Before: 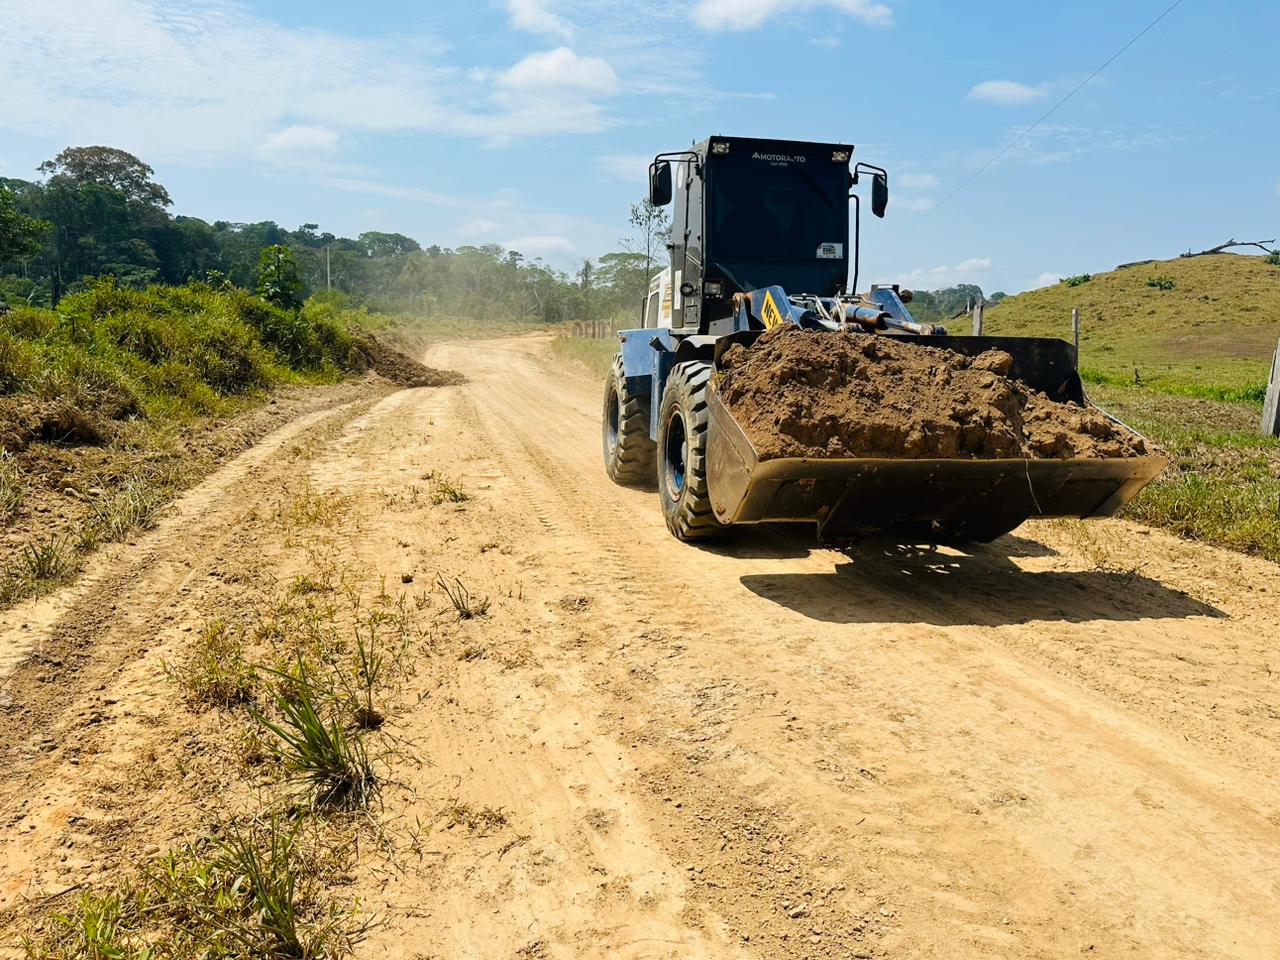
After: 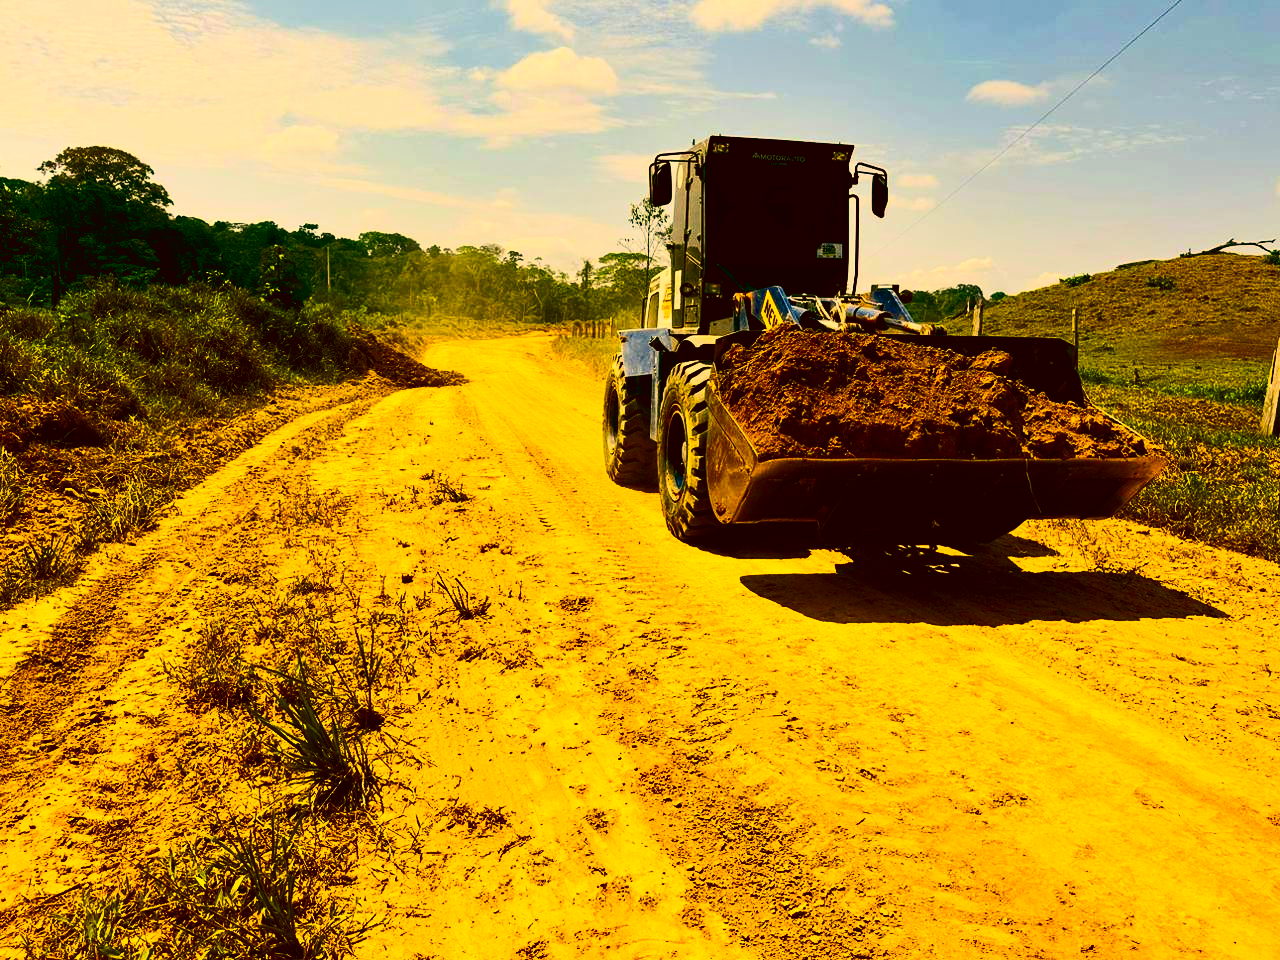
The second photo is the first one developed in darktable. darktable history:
color correction: highlights a* 10.69, highlights b* 30.06, shadows a* 2.84, shadows b* 17.9, saturation 1.72
shadows and highlights: low approximation 0.01, soften with gaussian
color balance rgb: shadows lift › luminance -7.513%, shadows lift › chroma 2.248%, shadows lift › hue 167.48°, power › hue 328.94°, global offset › luminance -0.501%, linear chroma grading › global chroma 14.933%, perceptual saturation grading › global saturation 9.016%, perceptual saturation grading › highlights -13.514%, perceptual saturation grading › mid-tones 14.672%, perceptual saturation grading › shadows 23.141%, perceptual brilliance grading › highlights 4.065%, perceptual brilliance grading › mid-tones -18.875%, perceptual brilliance grading › shadows -42.12%, saturation formula JzAzBz (2021)
contrast brightness saturation: contrast 0.276
